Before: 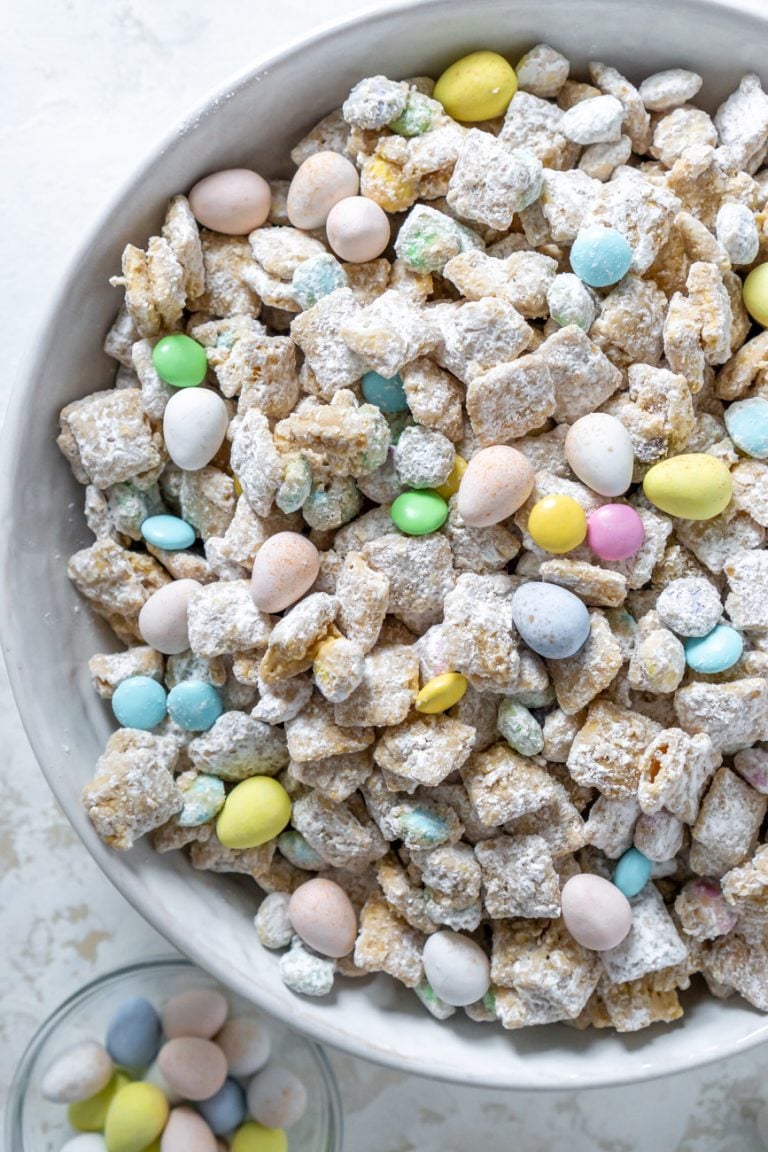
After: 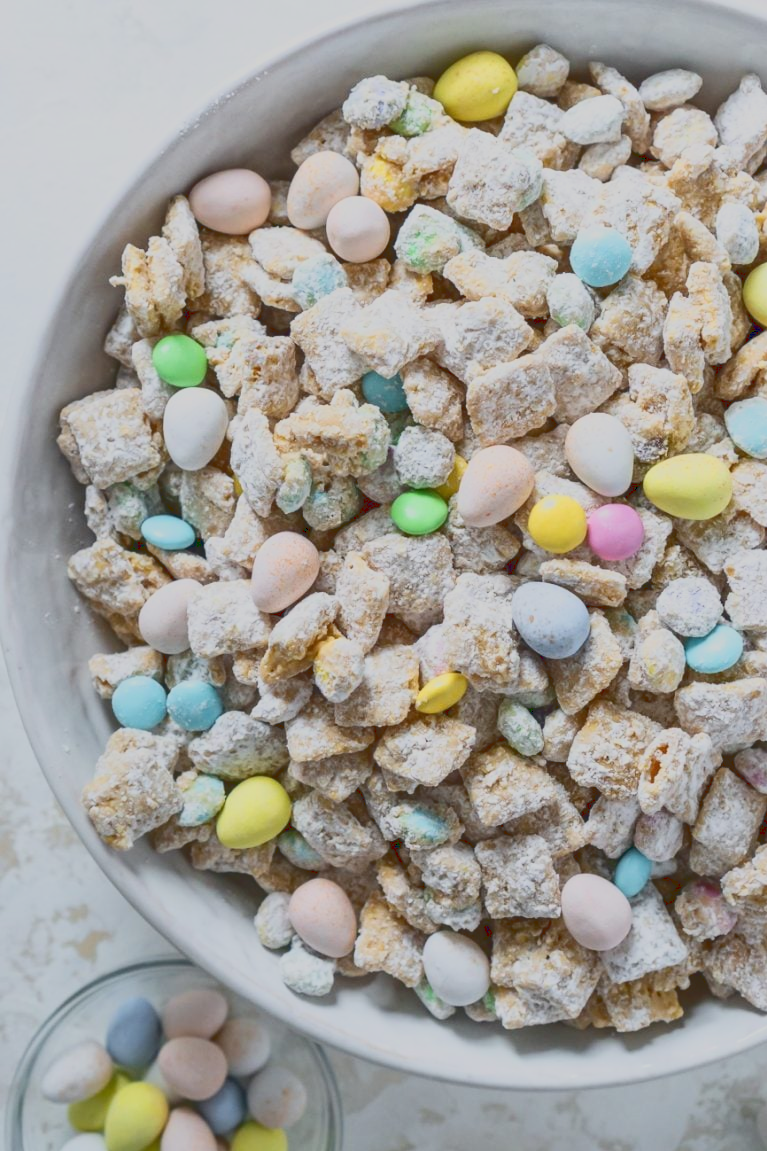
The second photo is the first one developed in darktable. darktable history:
tone curve: curves: ch0 [(0, 0.148) (0.191, 0.225) (0.712, 0.695) (0.864, 0.797) (1, 0.839)]
crop and rotate: left 0.126%
